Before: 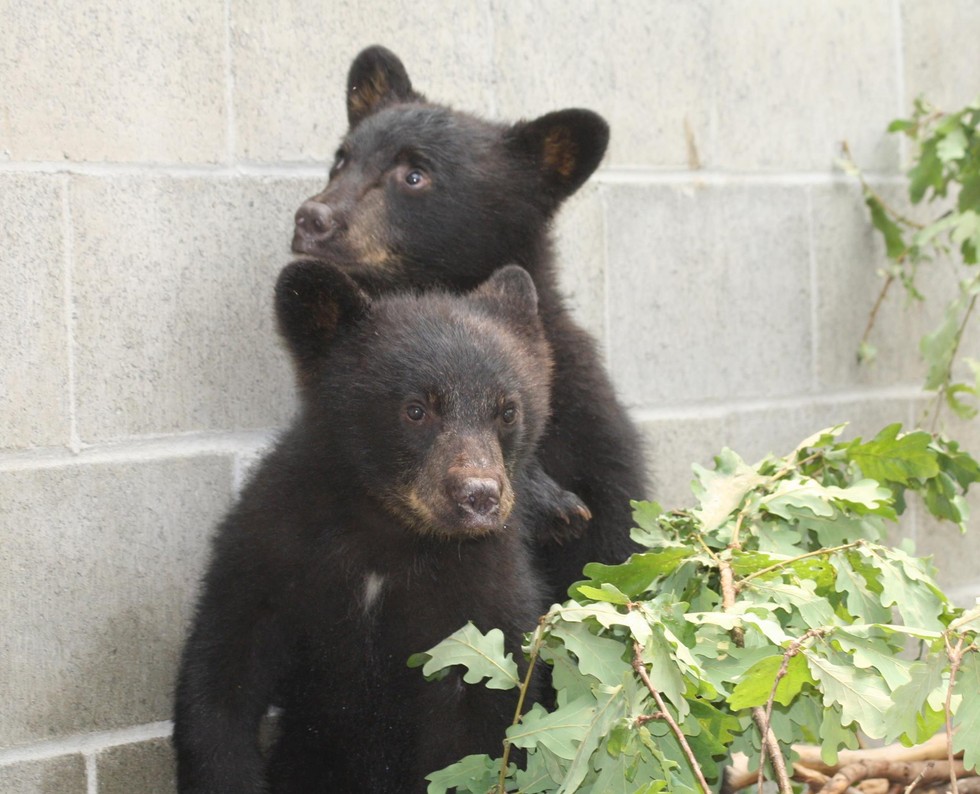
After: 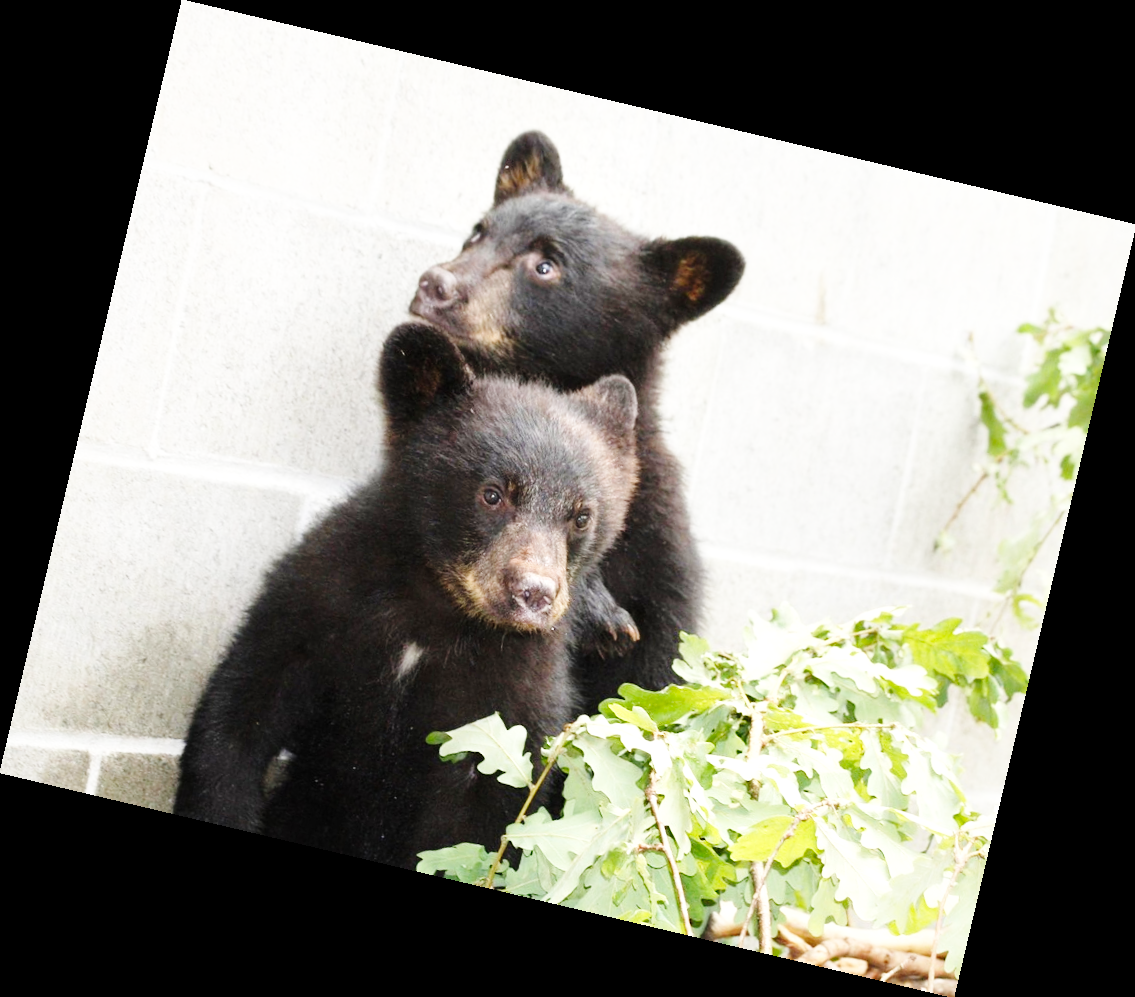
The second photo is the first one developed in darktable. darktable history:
levels: mode automatic, black 0.023%, white 99.97%, levels [0.062, 0.494, 0.925]
rotate and perspective: rotation 13.27°, automatic cropping off
local contrast: mode bilateral grid, contrast 20, coarseness 50, detail 120%, midtone range 0.2
base curve: curves: ch0 [(0, 0) (0, 0) (0.002, 0.001) (0.008, 0.003) (0.019, 0.011) (0.037, 0.037) (0.064, 0.11) (0.102, 0.232) (0.152, 0.379) (0.216, 0.524) (0.296, 0.665) (0.394, 0.789) (0.512, 0.881) (0.651, 0.945) (0.813, 0.986) (1, 1)], preserve colors none
